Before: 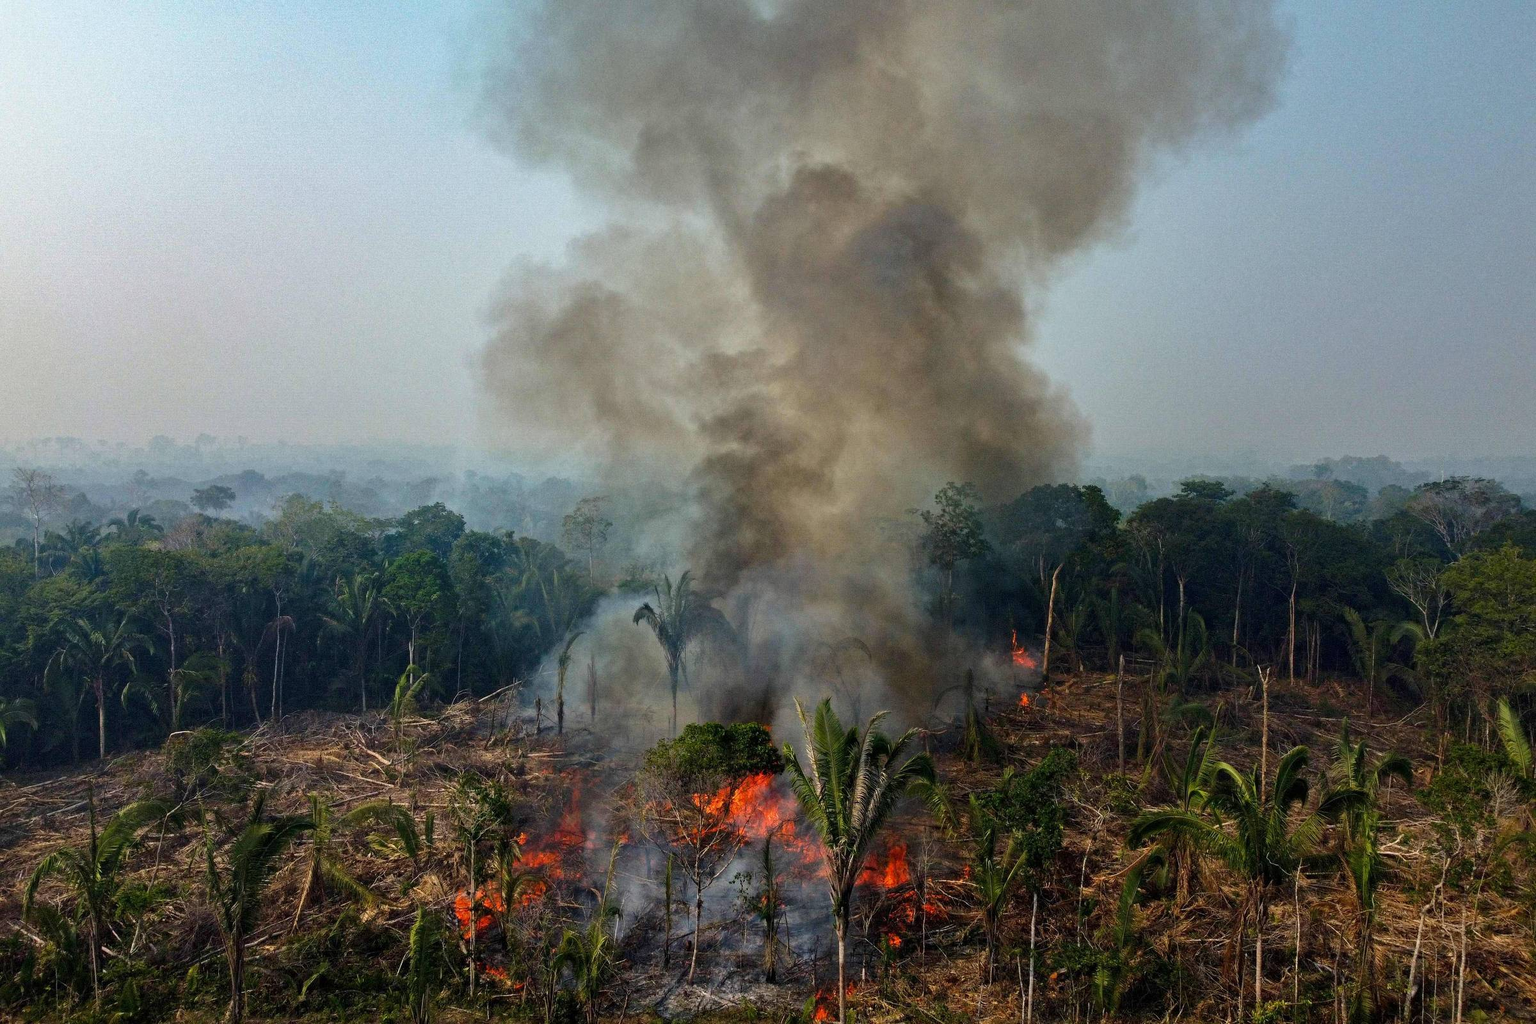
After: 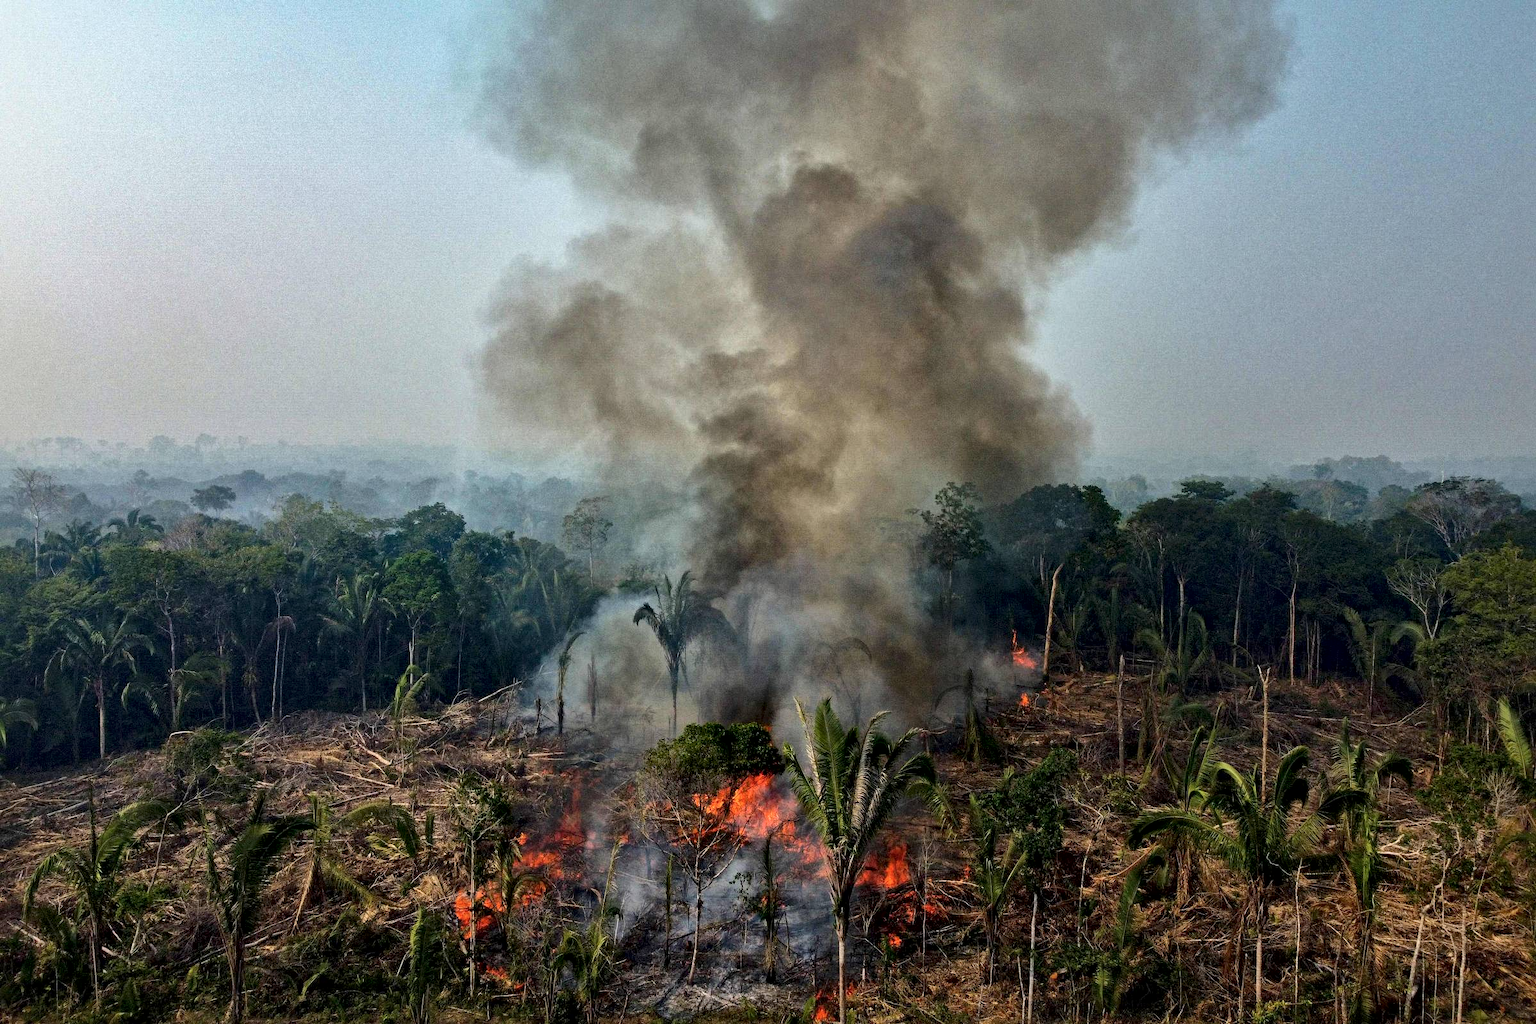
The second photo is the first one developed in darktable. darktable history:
contrast brightness saturation: contrast 0.07
local contrast: mode bilateral grid, contrast 26, coarseness 61, detail 152%, midtone range 0.2
